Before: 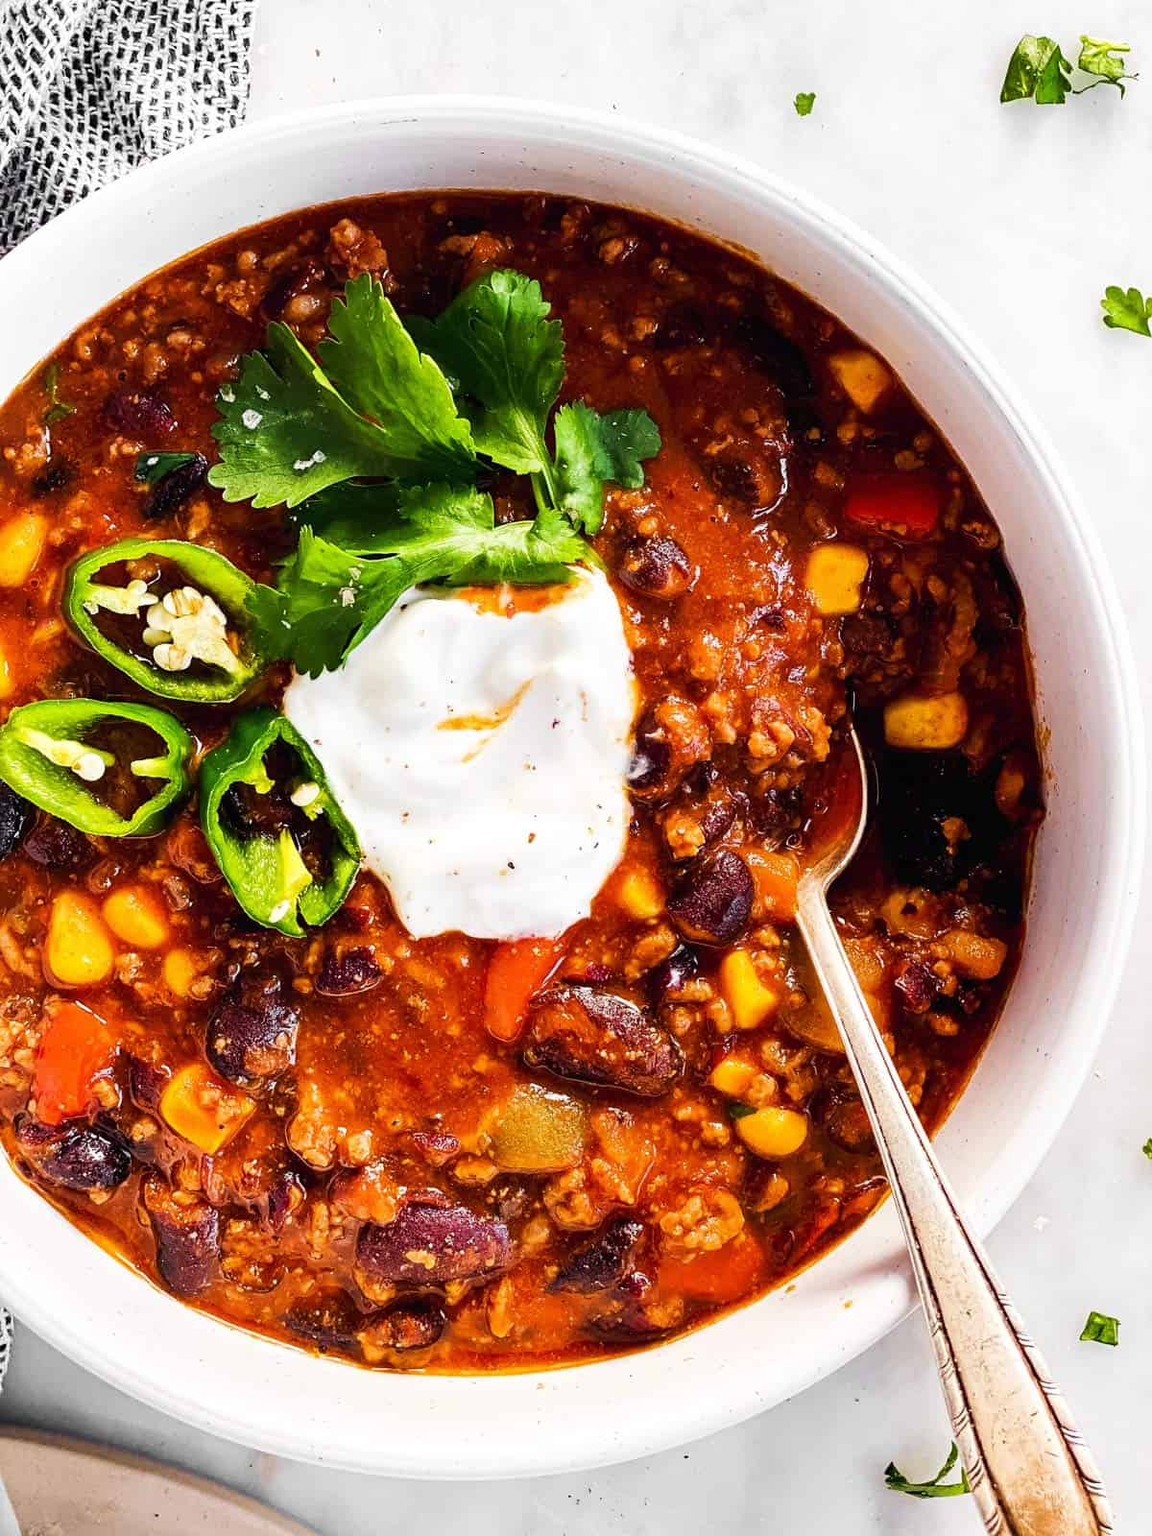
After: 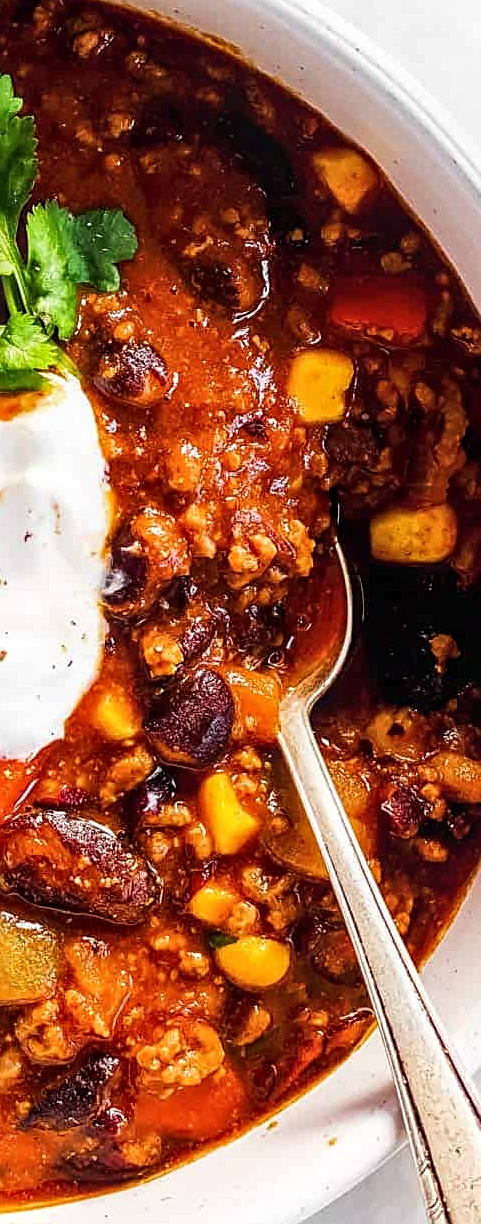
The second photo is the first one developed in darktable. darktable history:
crop: left 45.971%, top 13.584%, right 13.924%, bottom 9.866%
local contrast: on, module defaults
sharpen: on, module defaults
